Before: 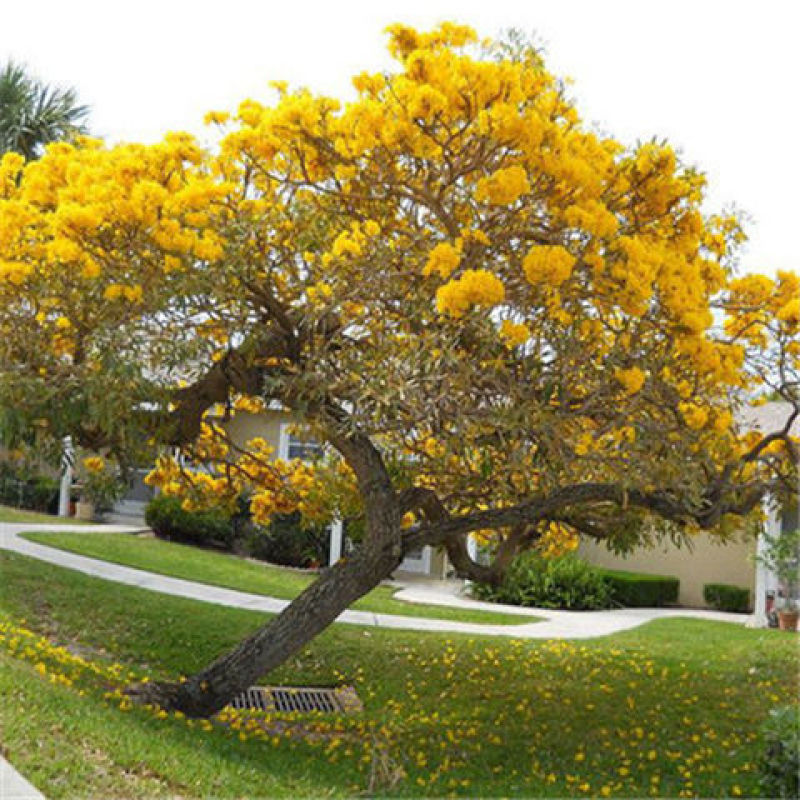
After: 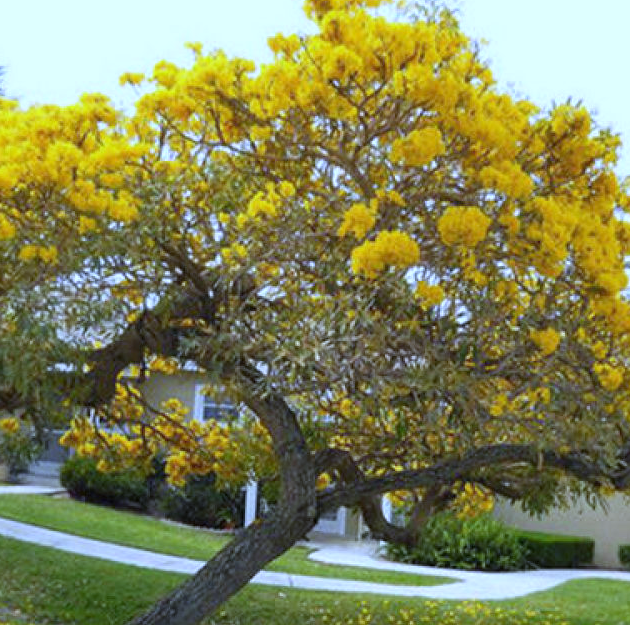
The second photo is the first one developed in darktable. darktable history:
white balance: red 0.871, blue 1.249
crop and rotate: left 10.77%, top 5.1%, right 10.41%, bottom 16.76%
